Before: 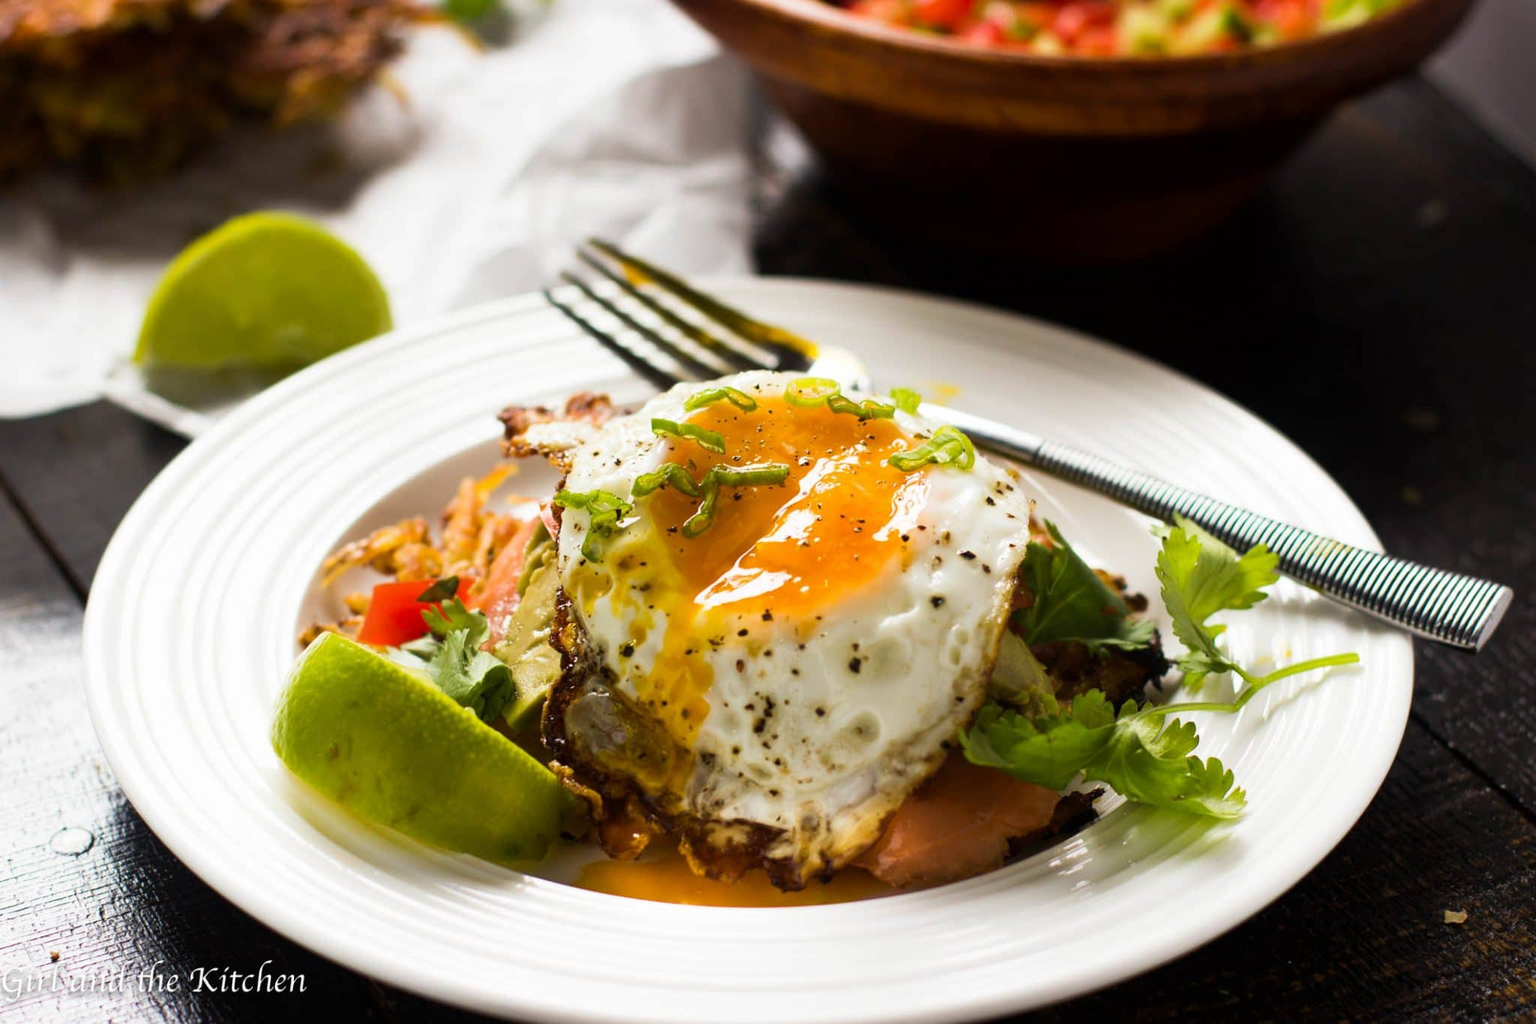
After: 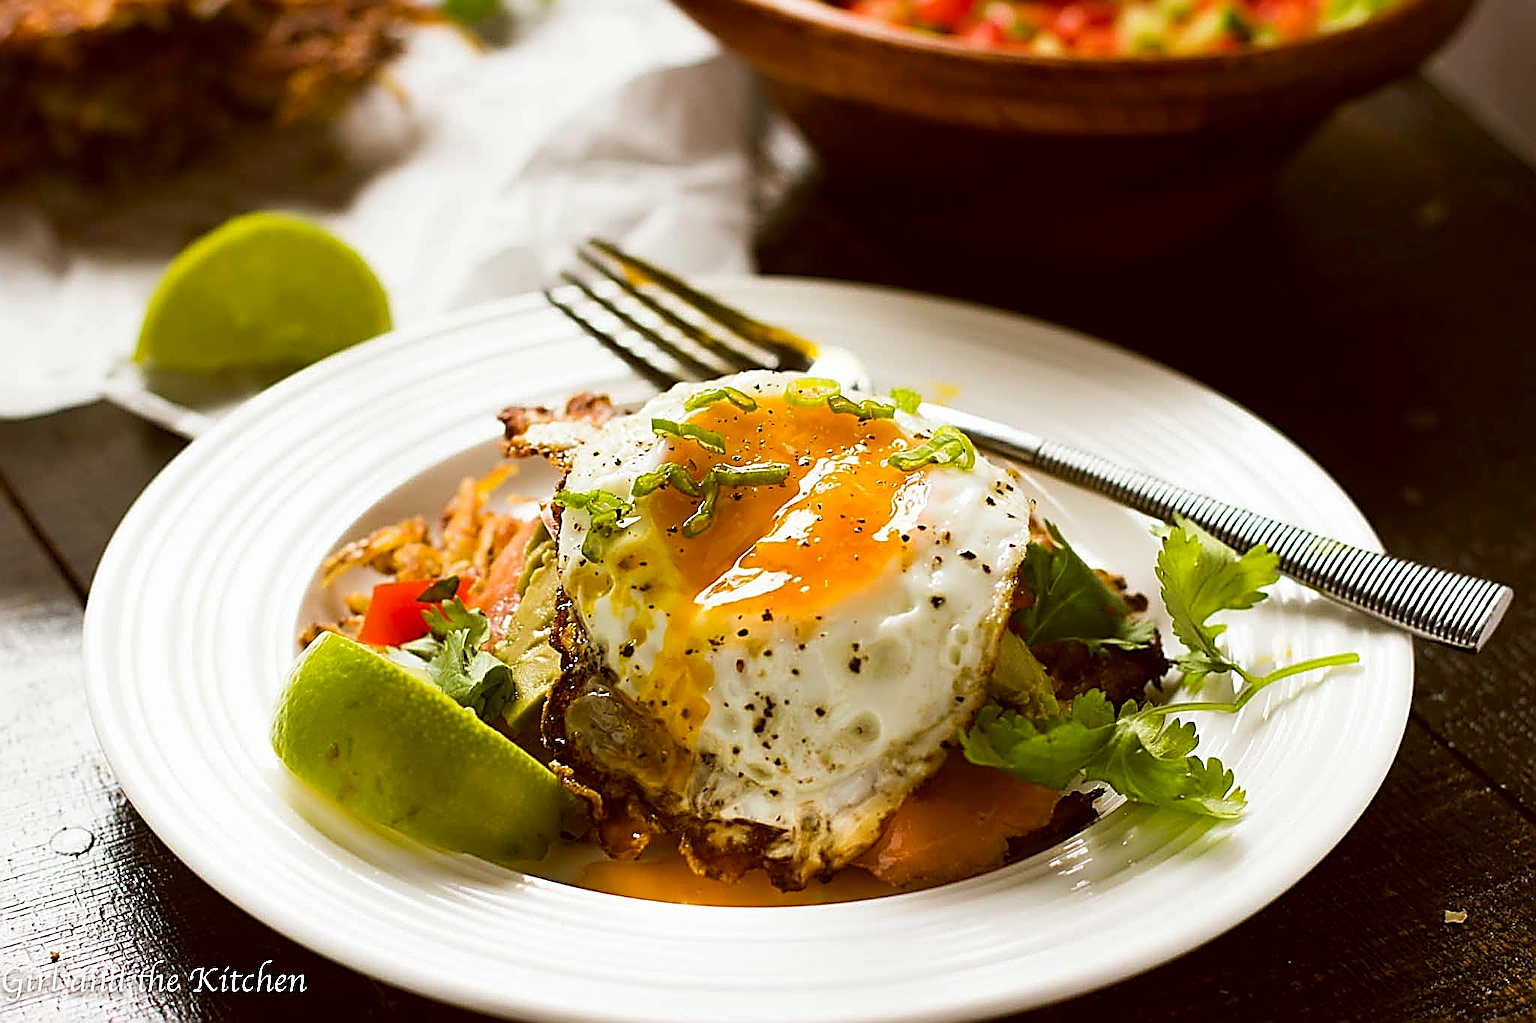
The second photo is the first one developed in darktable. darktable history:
color correction: highlights a* -0.562, highlights b* 0.171, shadows a* 4.84, shadows b* 20.15
sharpen: amount 1.998
